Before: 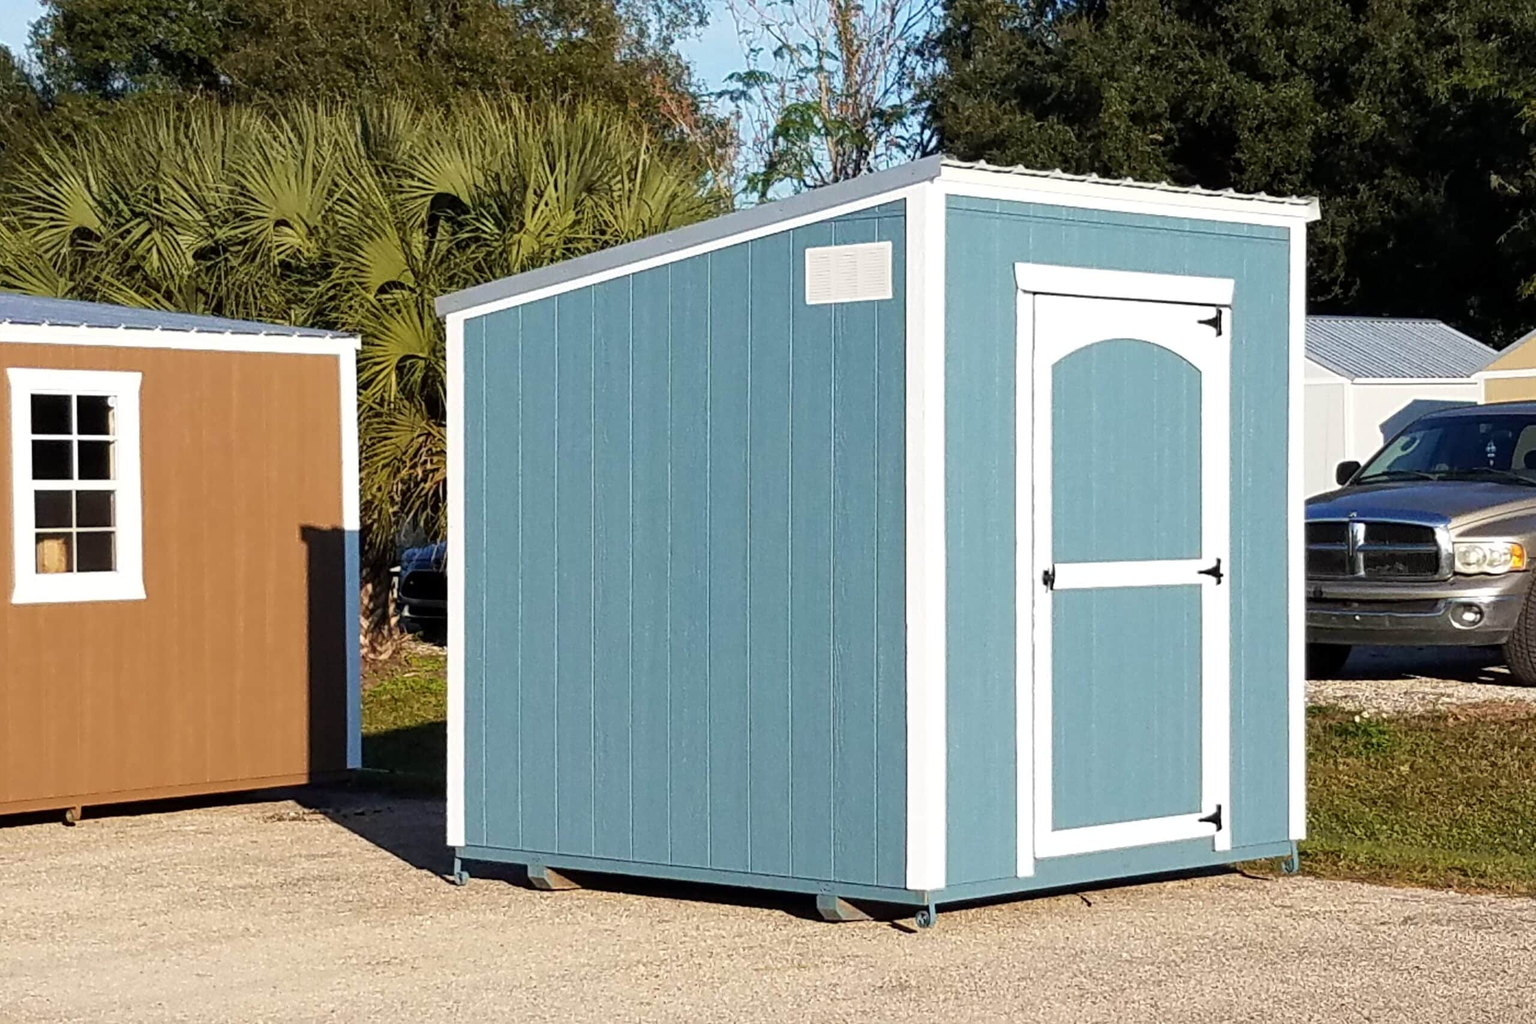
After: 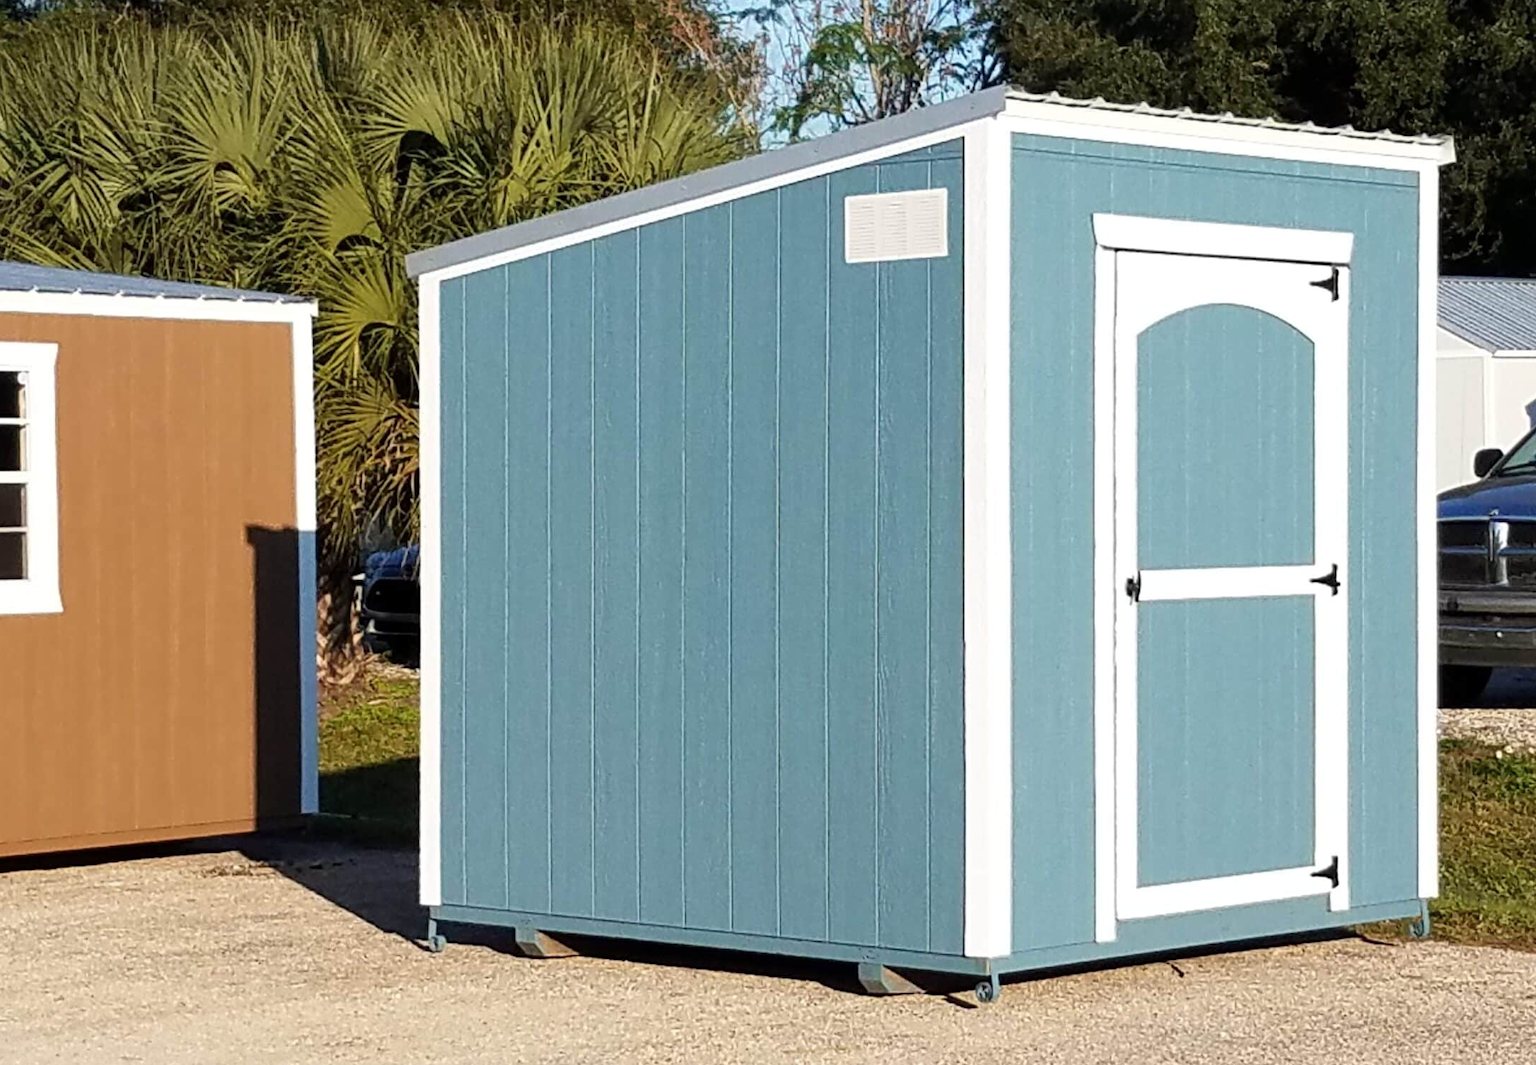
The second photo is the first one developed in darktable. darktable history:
crop: left 6.083%, top 8.123%, right 9.551%, bottom 4.083%
